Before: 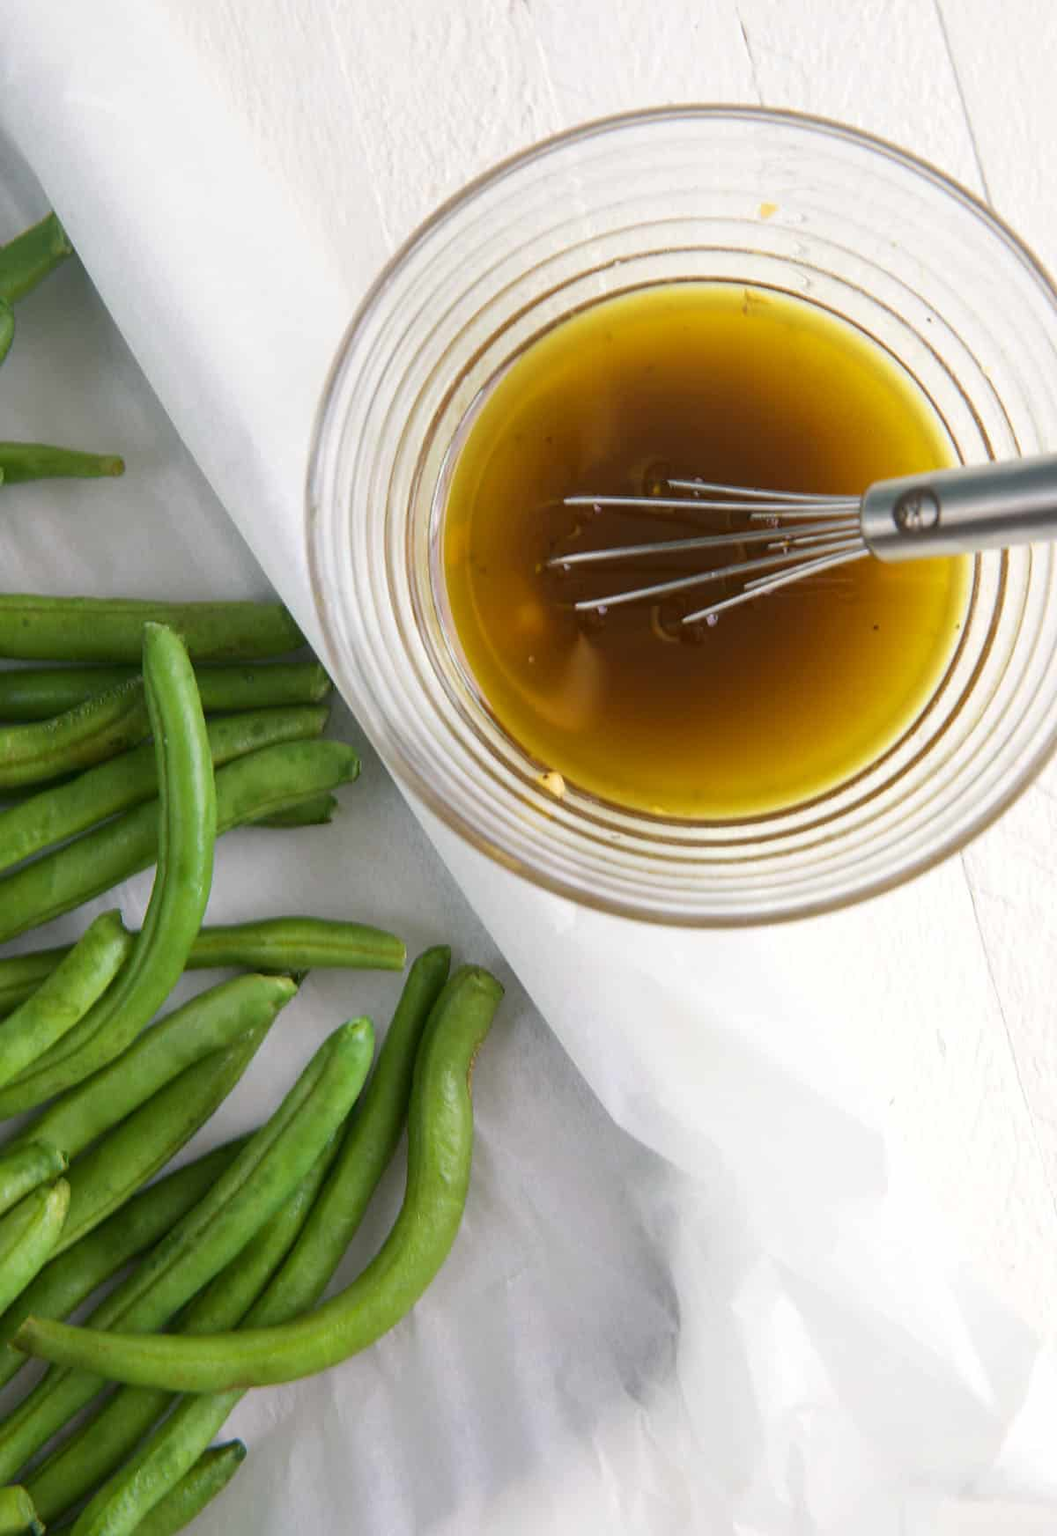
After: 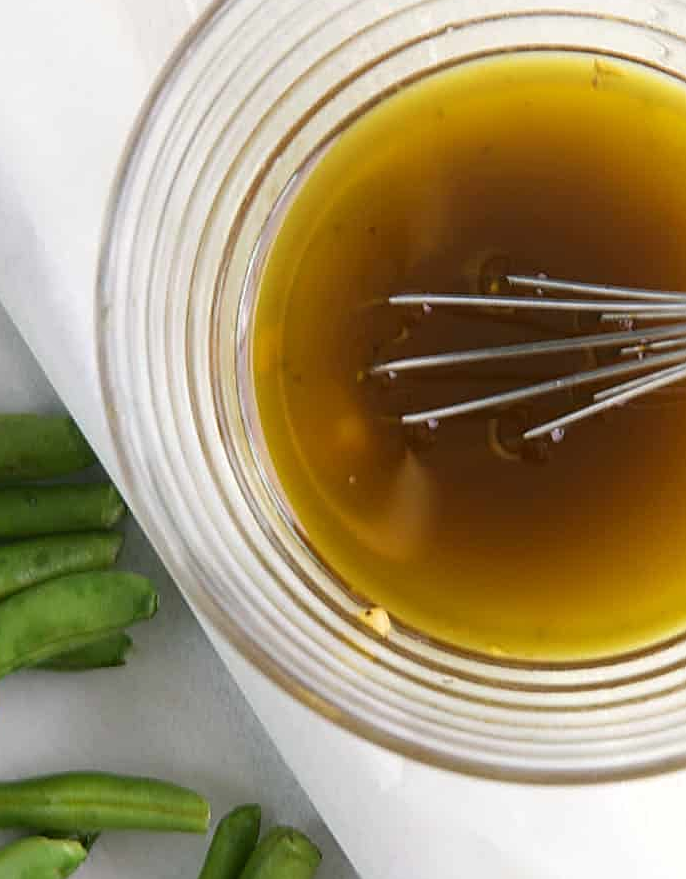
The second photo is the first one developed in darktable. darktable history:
sharpen: on, module defaults
tone equalizer: on, module defaults
crop: left 20.932%, top 15.471%, right 21.848%, bottom 34.081%
